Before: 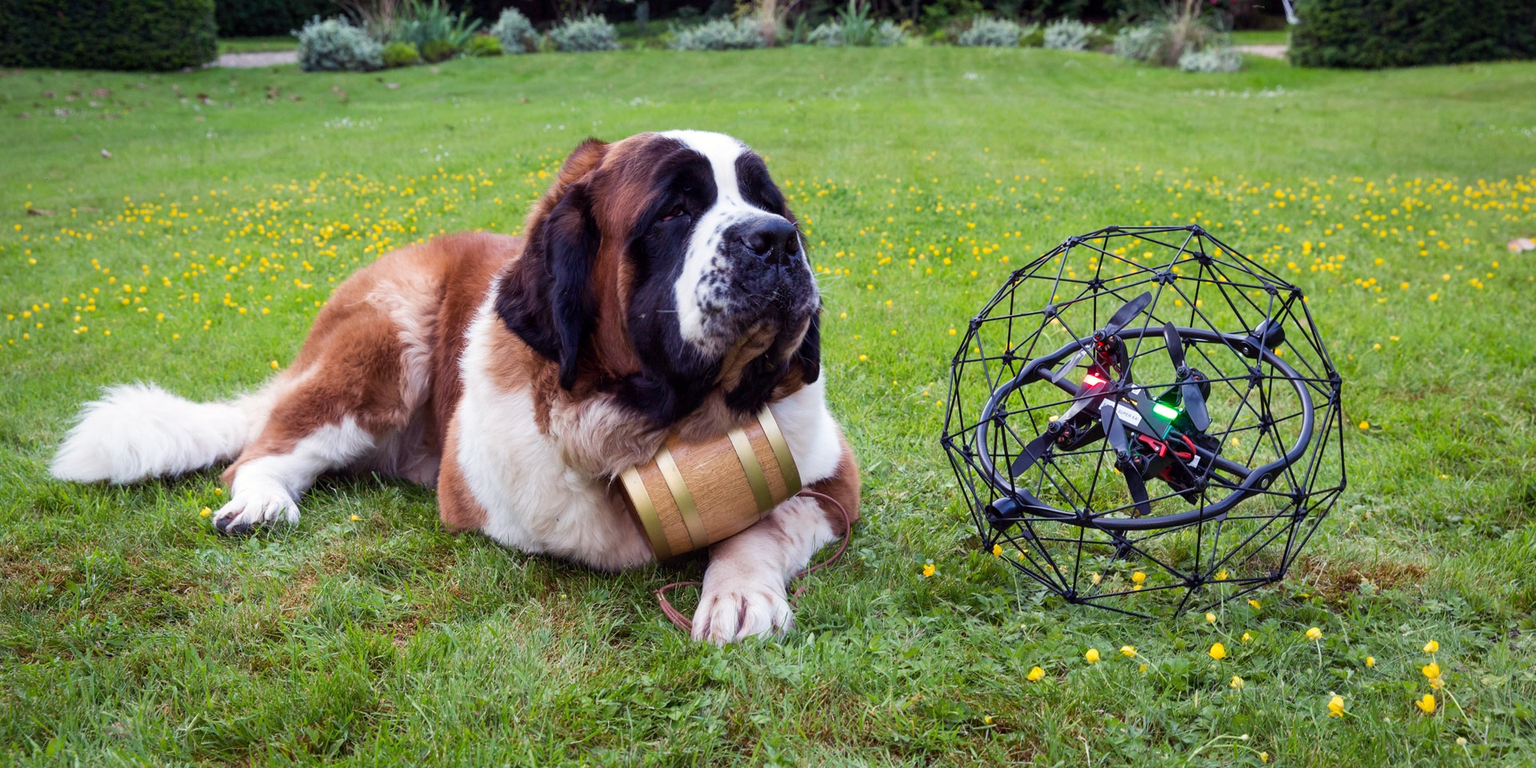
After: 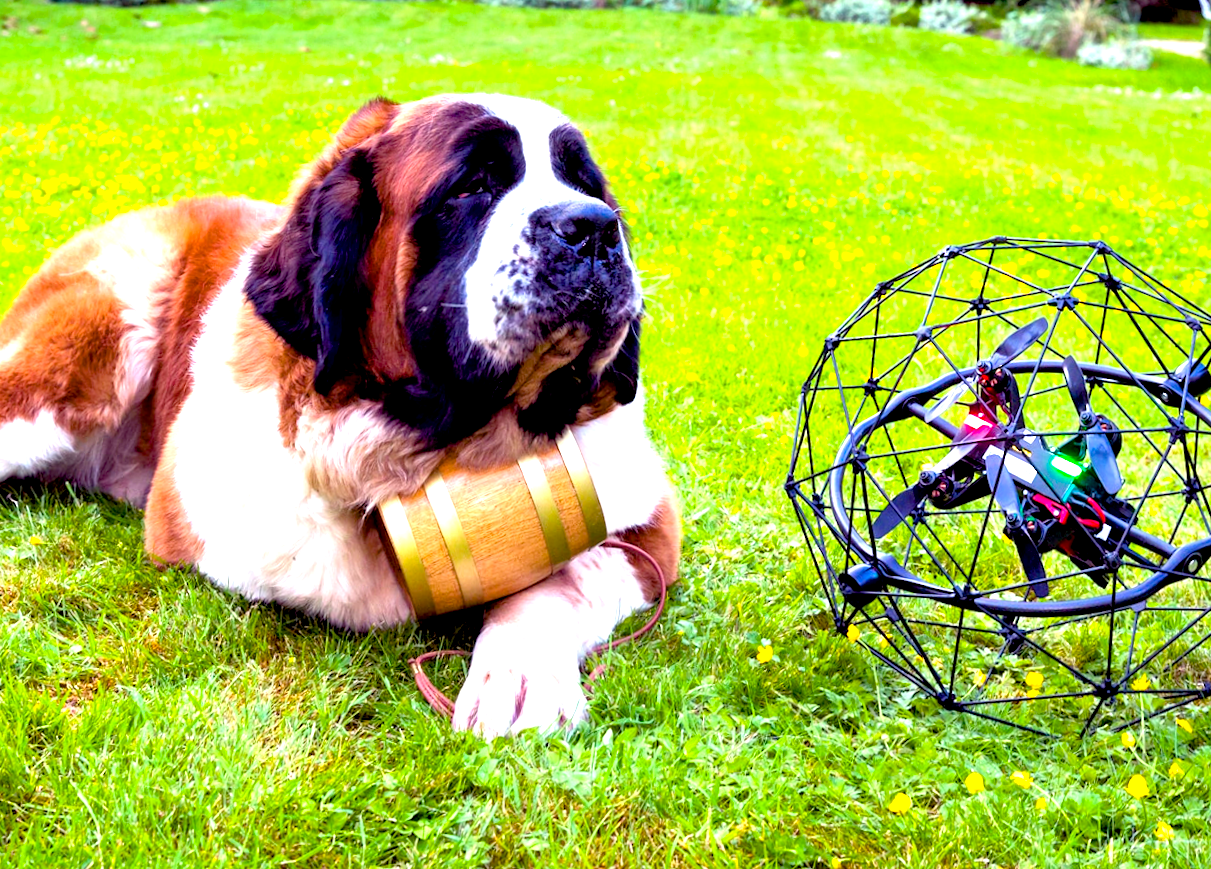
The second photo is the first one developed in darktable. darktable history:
exposure: black level correction 0.009, exposure 1.425 EV, compensate highlight preservation false
color balance rgb: linear chroma grading › global chroma 15%, perceptual saturation grading › global saturation 30%
rotate and perspective: rotation 0.215°, lens shift (vertical) -0.139, crop left 0.069, crop right 0.939, crop top 0.002, crop bottom 0.996
crop and rotate: angle -3.27°, left 14.277%, top 0.028%, right 10.766%, bottom 0.028%
